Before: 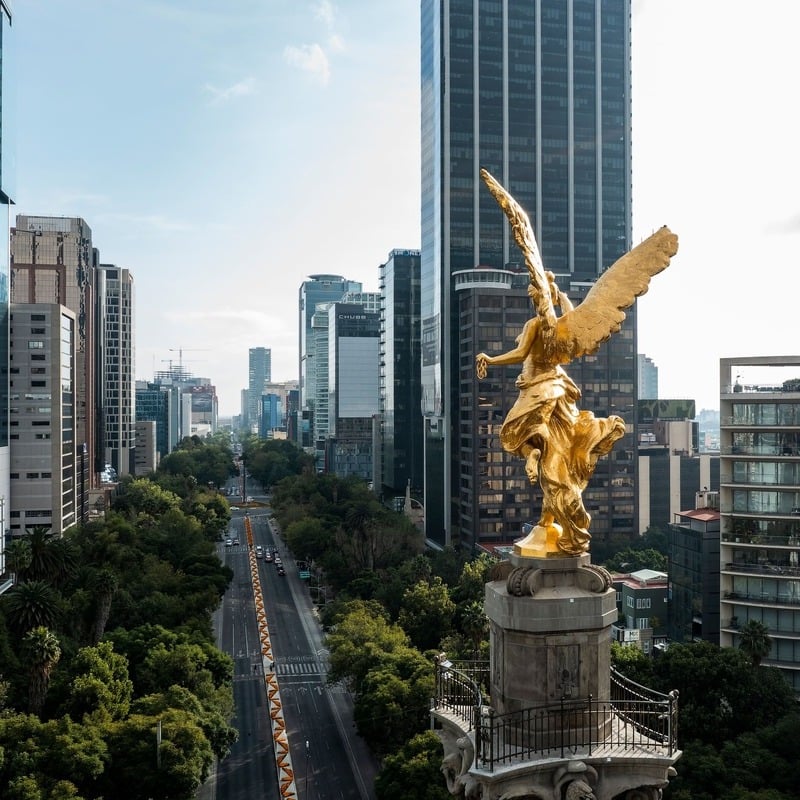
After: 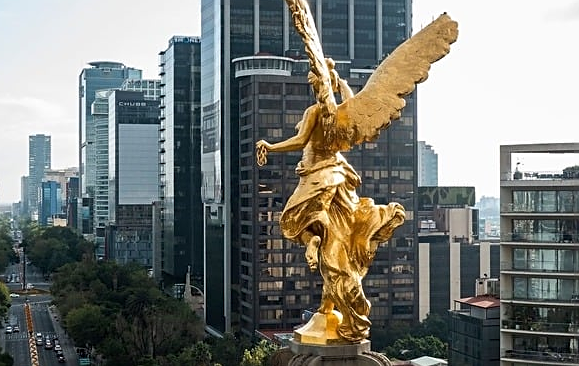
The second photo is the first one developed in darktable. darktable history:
crop and rotate: left 27.554%, top 26.795%, bottom 27.448%
sharpen: on, module defaults
